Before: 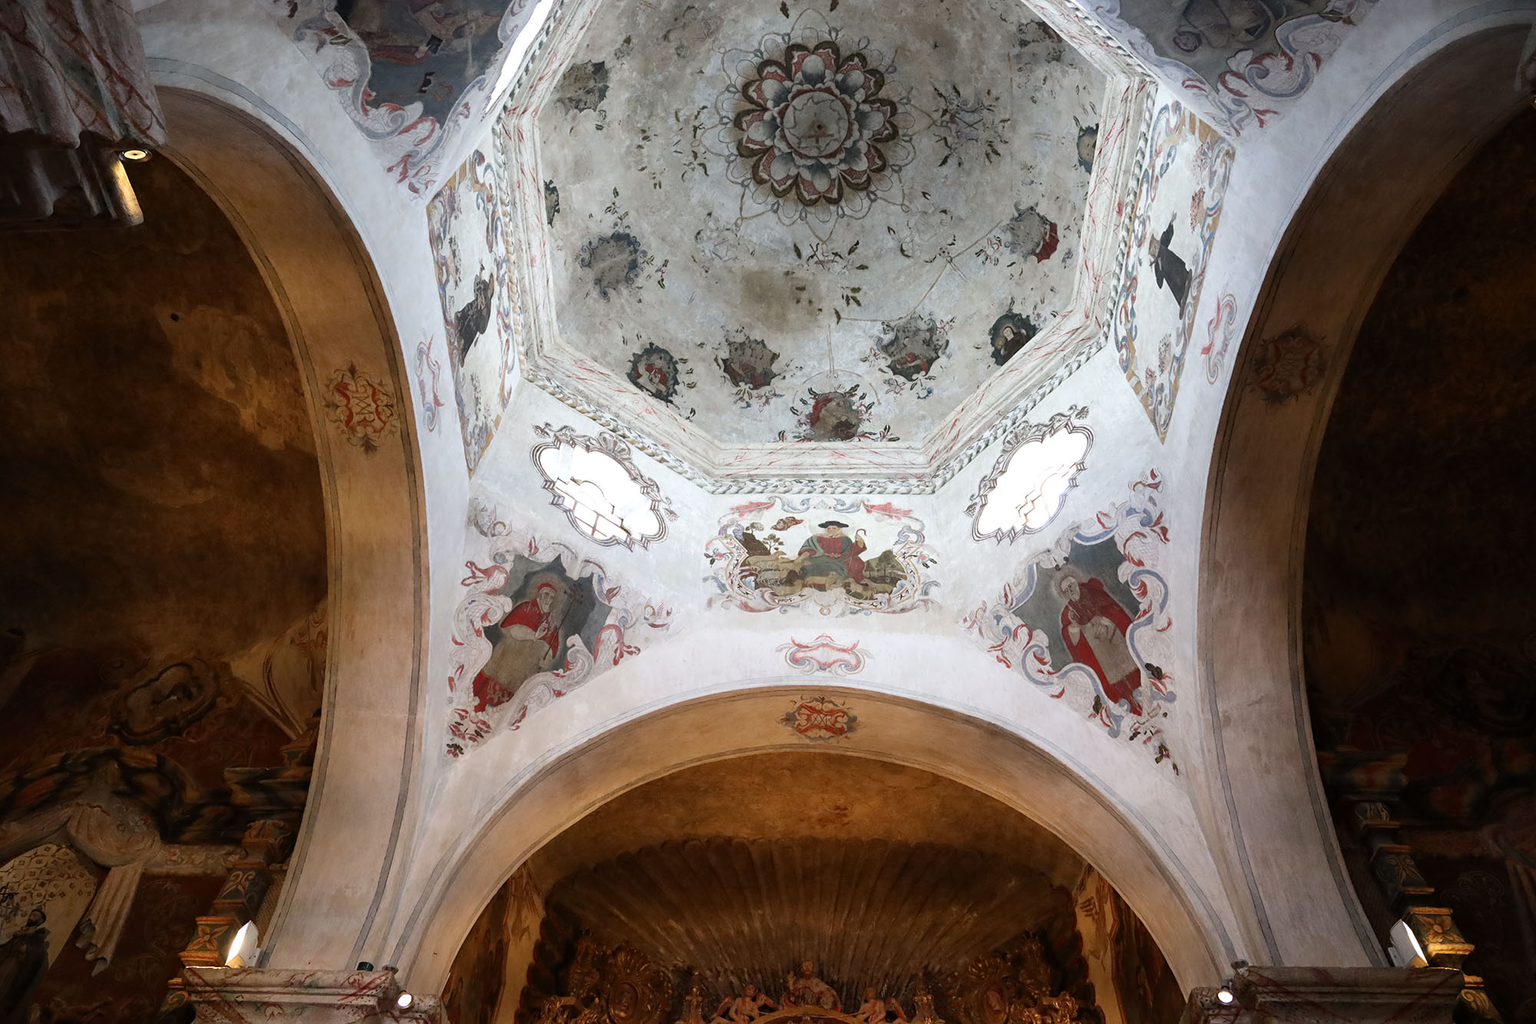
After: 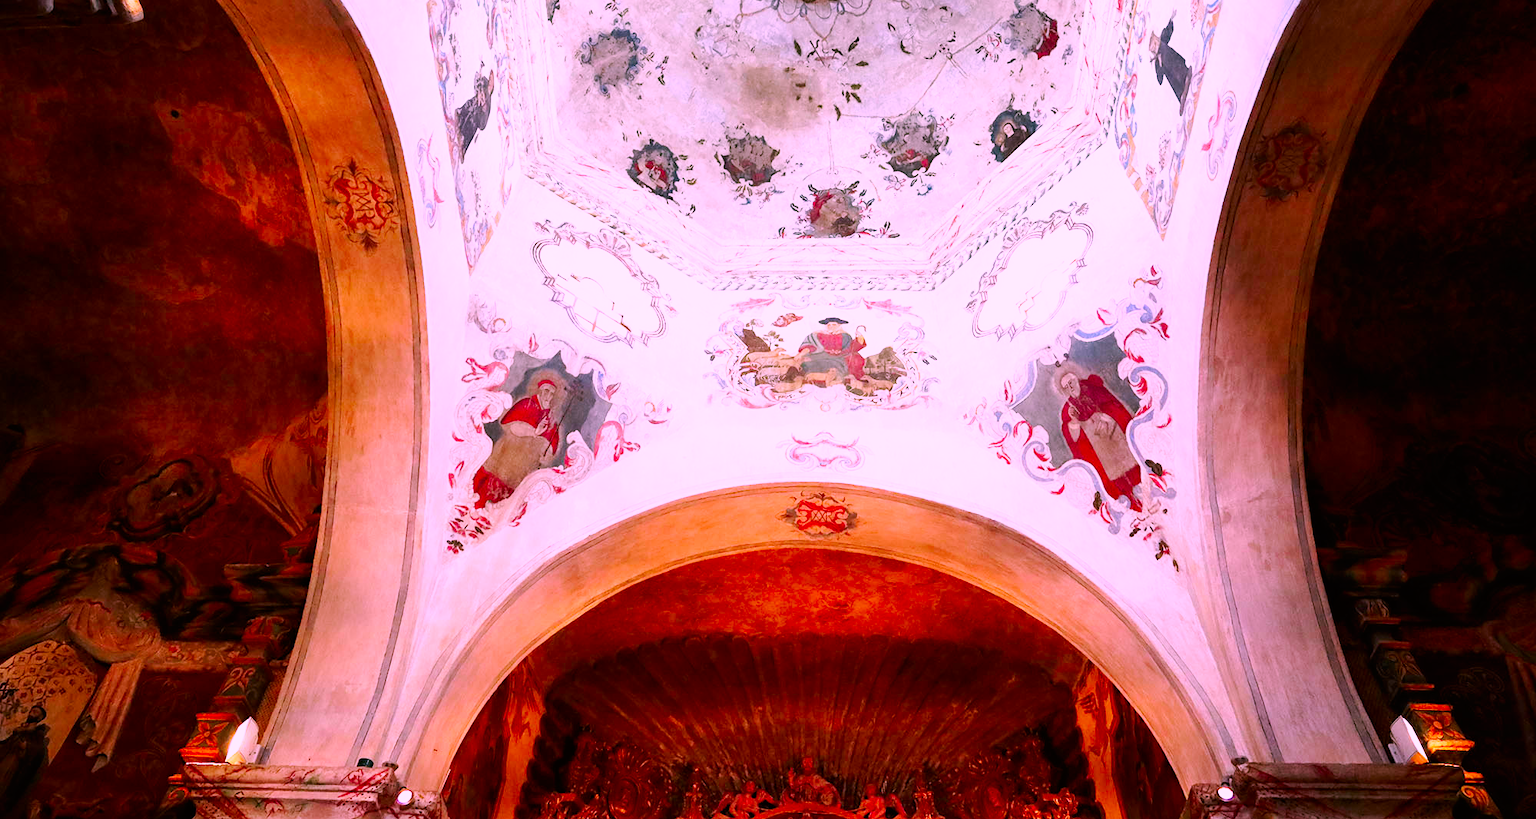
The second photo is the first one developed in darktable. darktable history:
color correction: highlights a* 18.8, highlights b* -12.28, saturation 1.68
crop and rotate: top 19.909%
base curve: curves: ch0 [(0, 0) (0.005, 0.002) (0.15, 0.3) (0.4, 0.7) (0.75, 0.95) (1, 1)], preserve colors none
